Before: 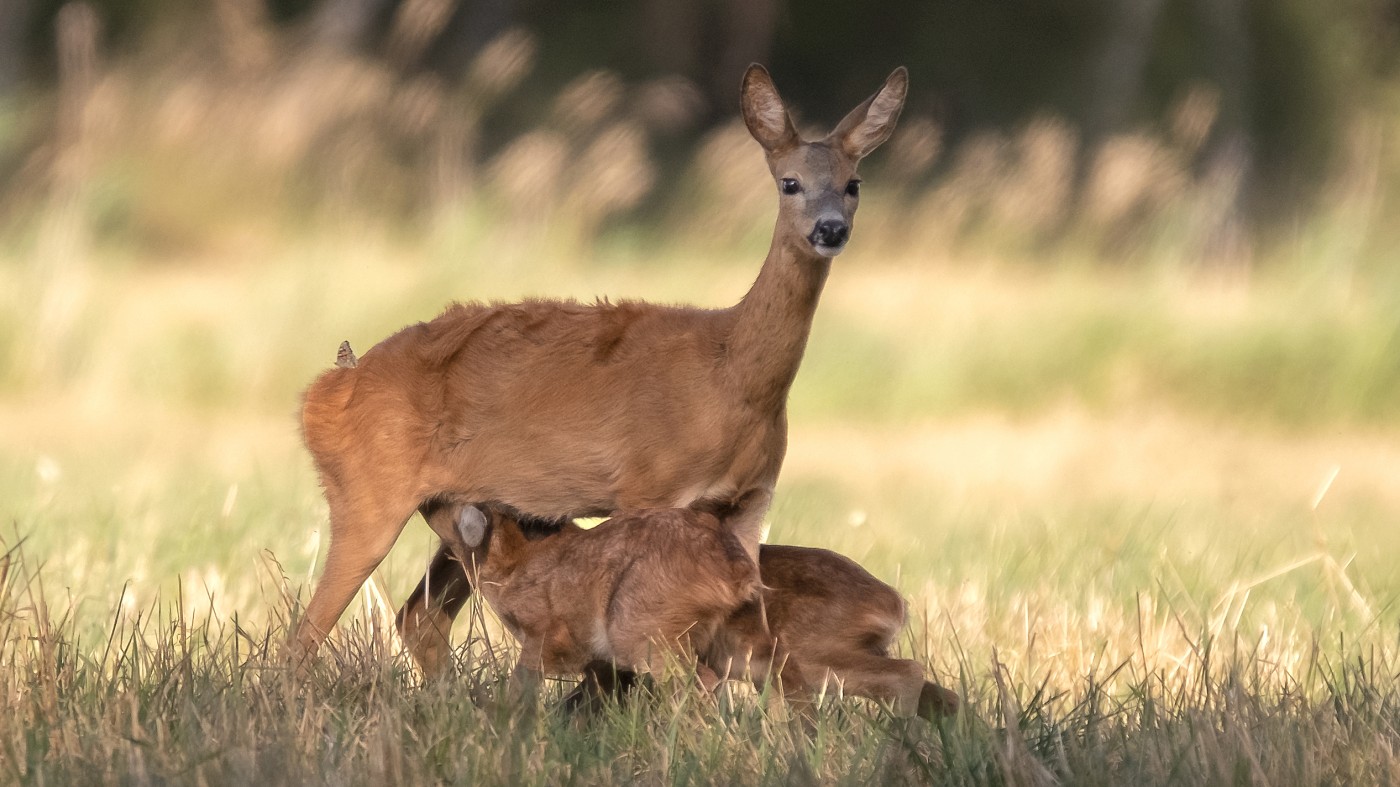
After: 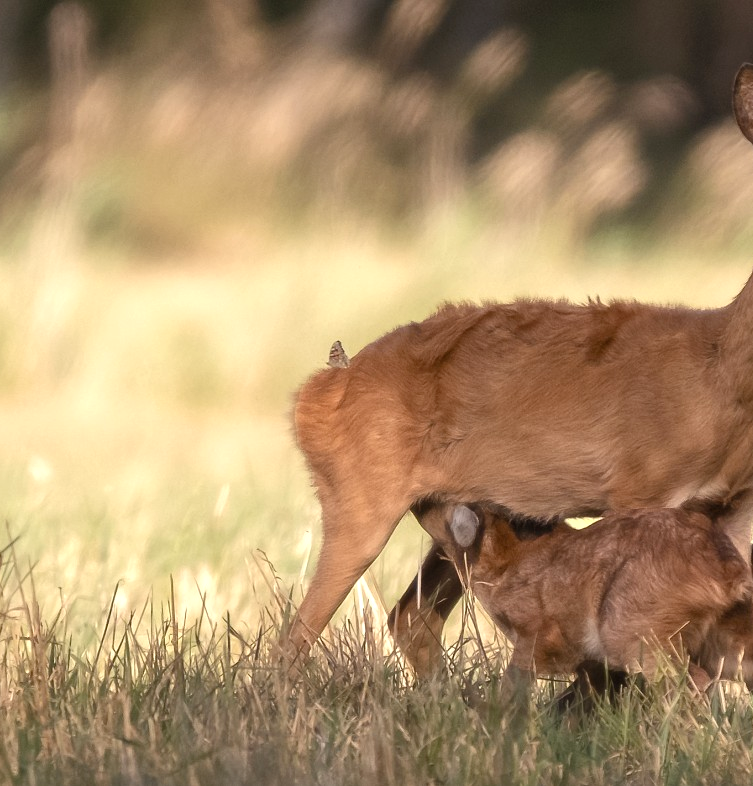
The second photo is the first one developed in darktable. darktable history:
color balance rgb: shadows lift › chroma 1%, shadows lift › hue 28.8°, power › hue 60°, highlights gain › chroma 1%, highlights gain › hue 60°, global offset › luminance 0.25%, perceptual saturation grading › highlights -20%, perceptual saturation grading › shadows 20%, perceptual brilliance grading › highlights 5%, perceptual brilliance grading › shadows -10%, global vibrance 19.67%
crop: left 0.587%, right 45.588%, bottom 0.086%
